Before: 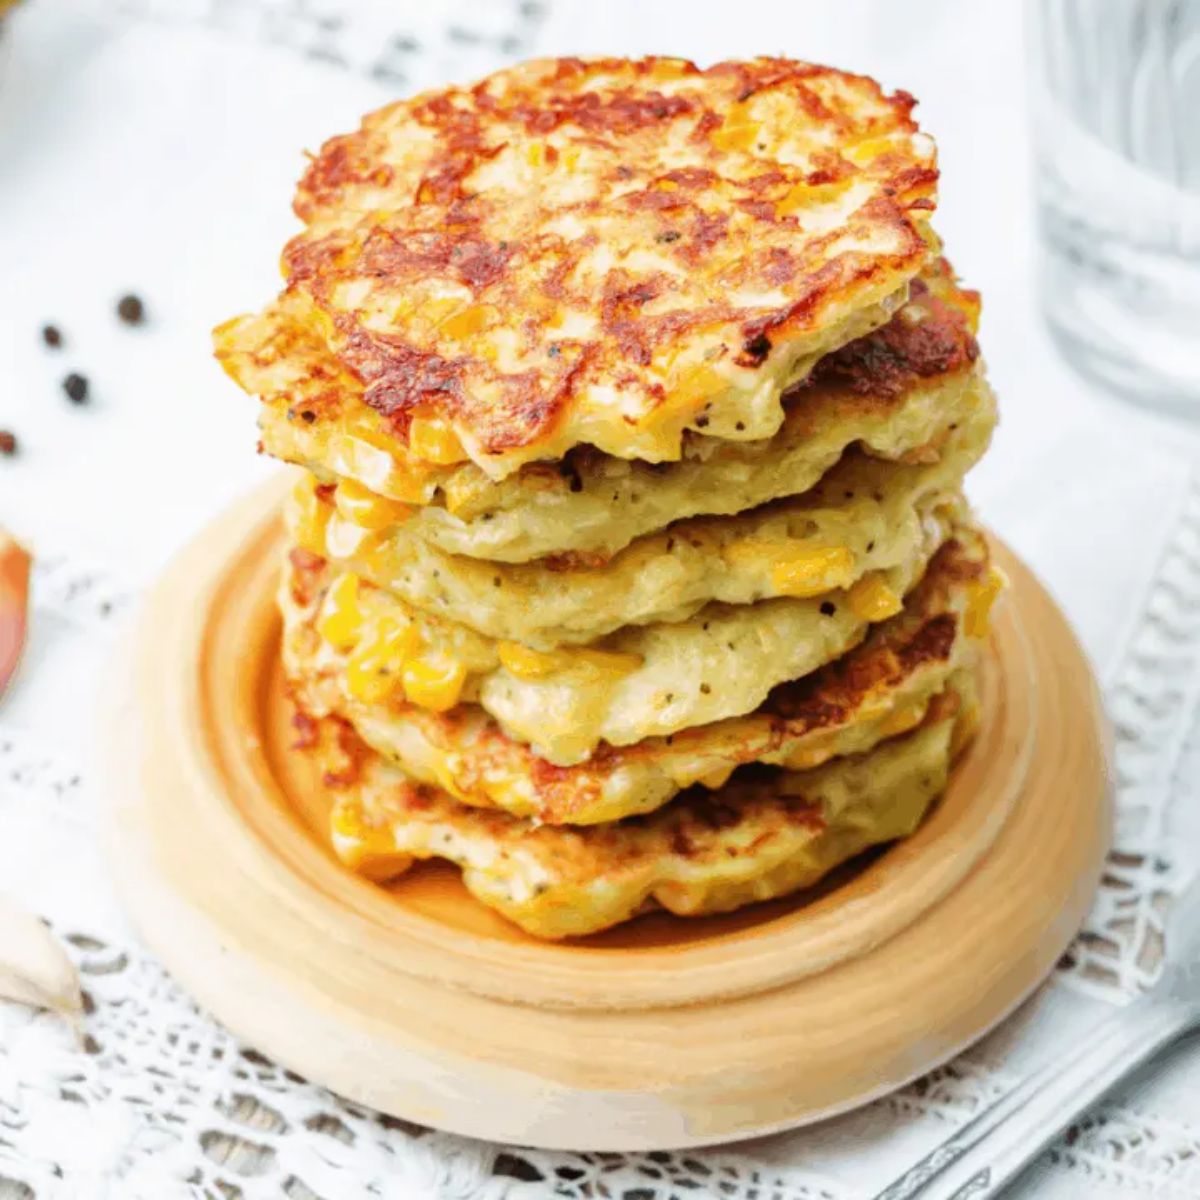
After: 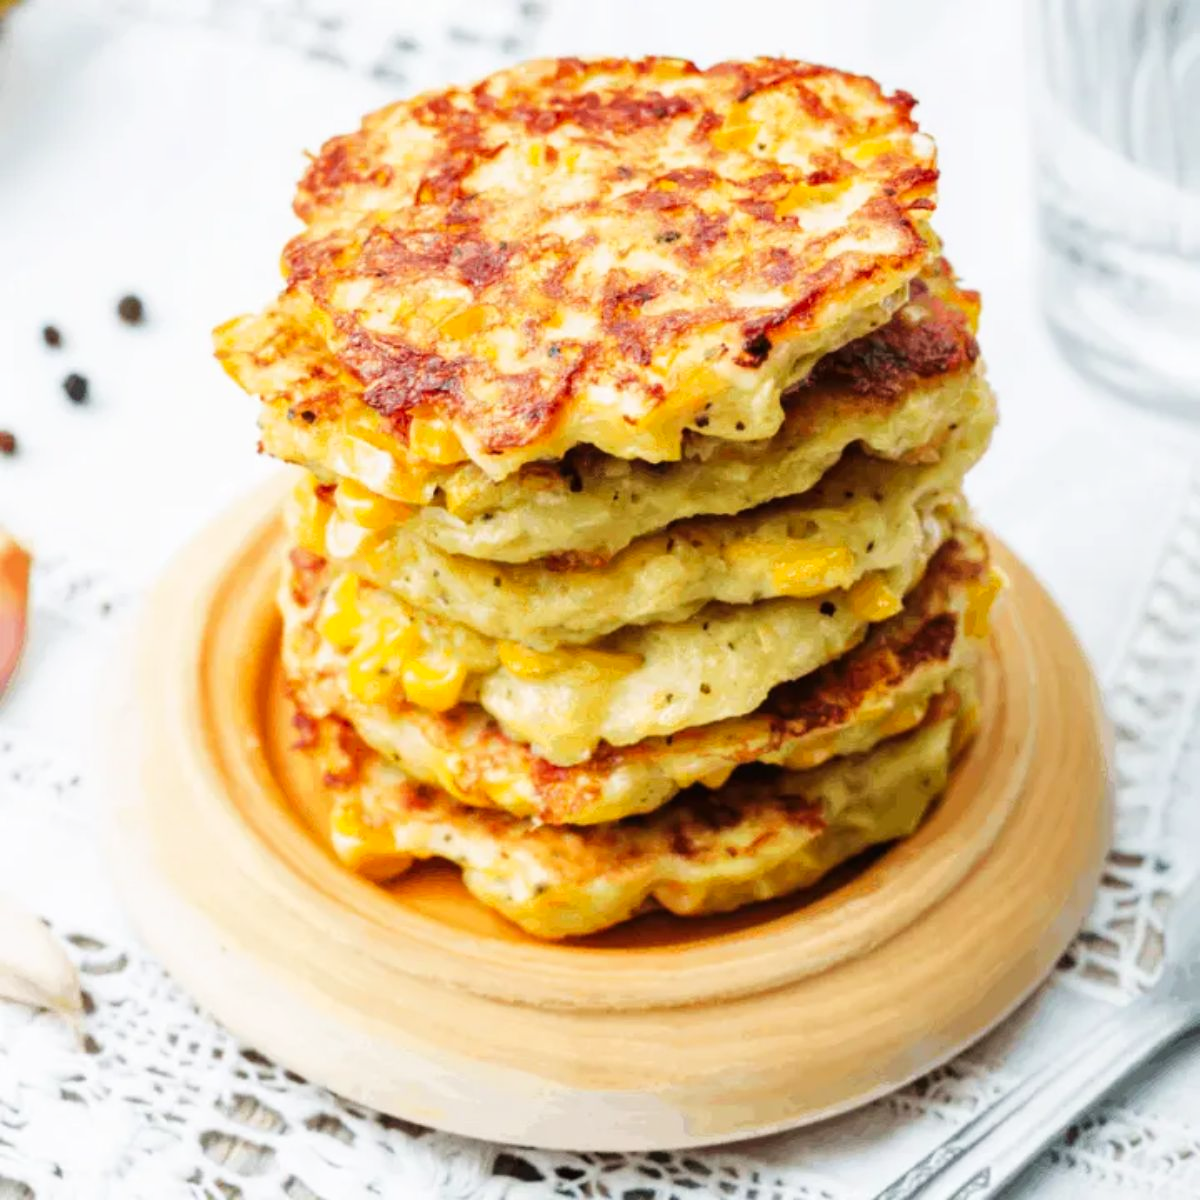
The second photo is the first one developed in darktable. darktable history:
tone curve: curves: ch0 [(0, 0) (0.08, 0.06) (0.17, 0.14) (0.5, 0.5) (0.83, 0.86) (0.92, 0.94) (1, 1)], preserve colors none
